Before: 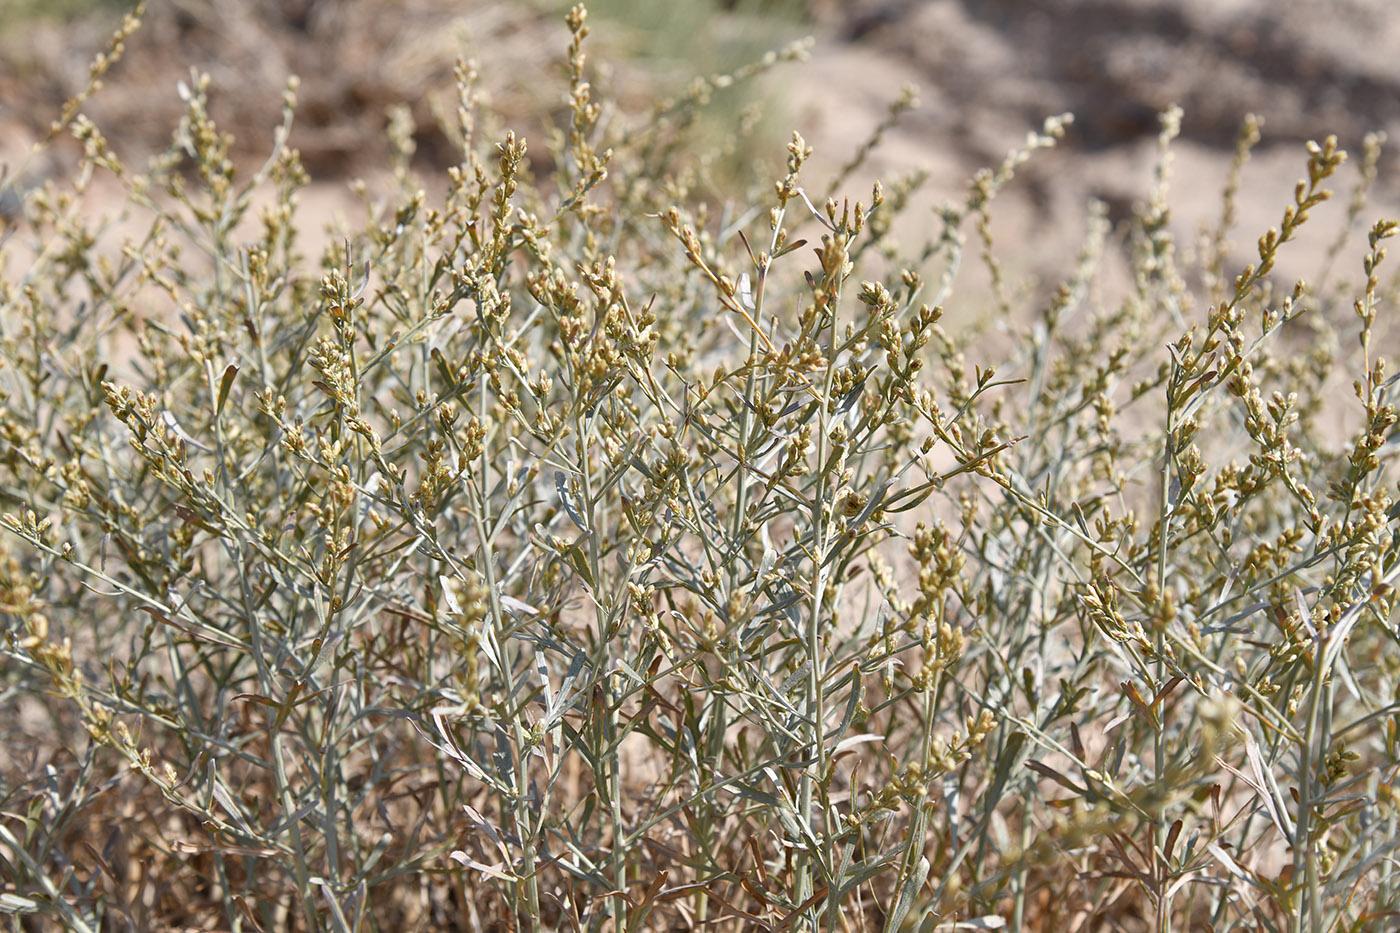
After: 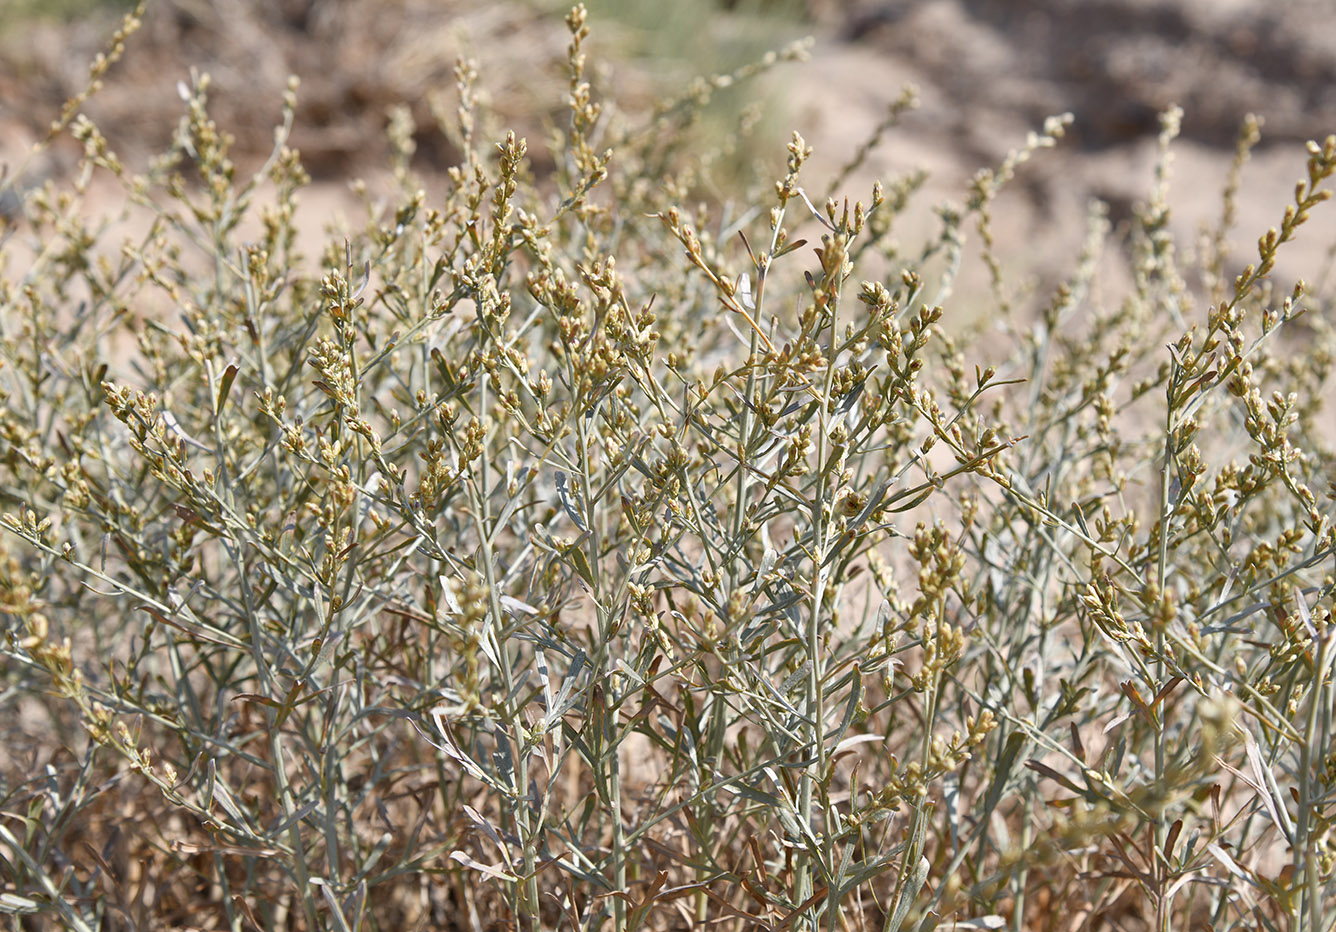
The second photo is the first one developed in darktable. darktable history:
crop: right 4.551%, bottom 0.049%
